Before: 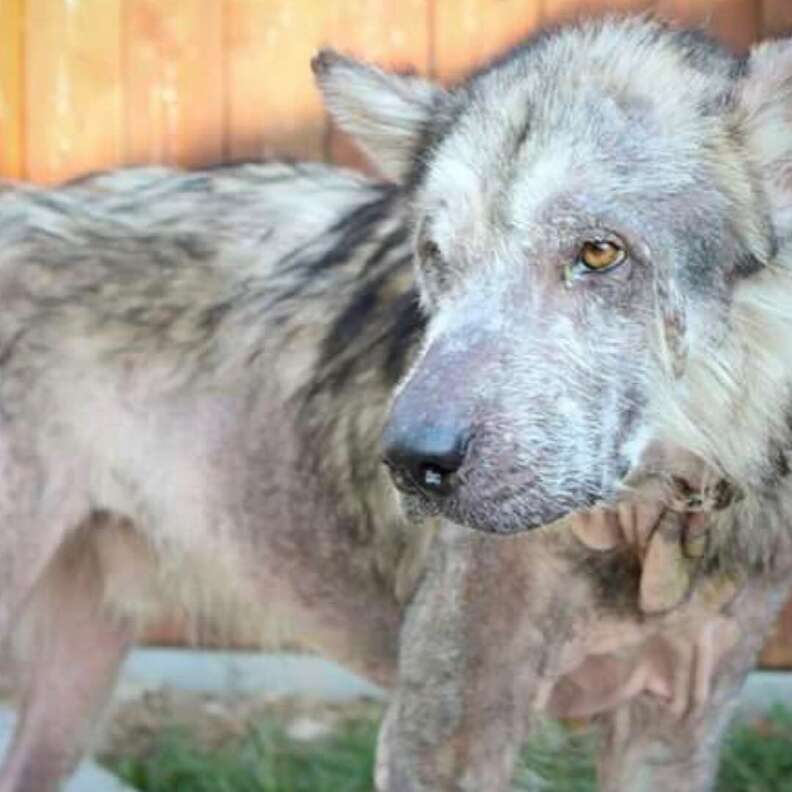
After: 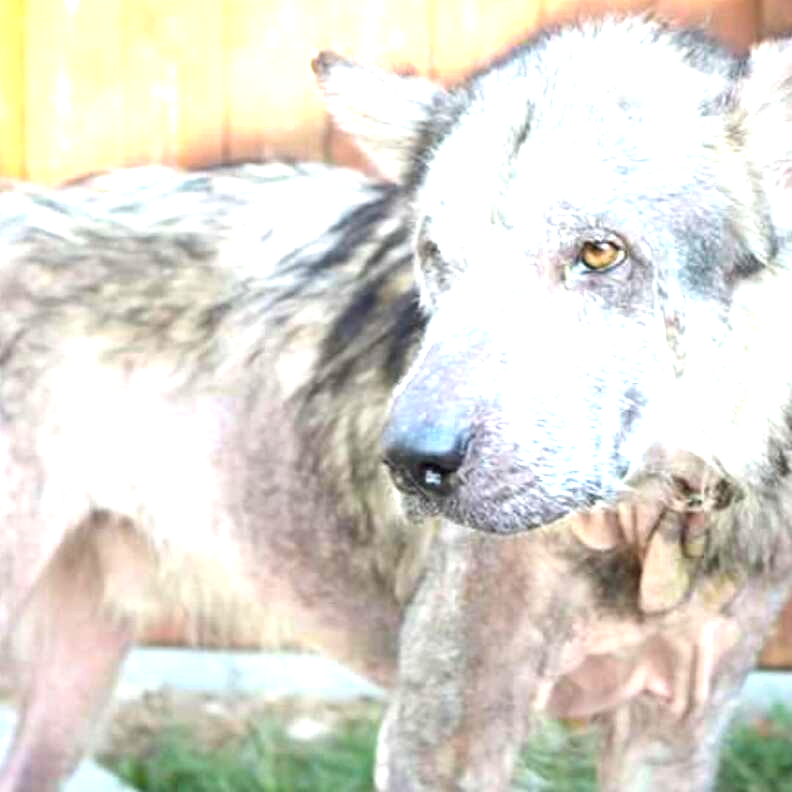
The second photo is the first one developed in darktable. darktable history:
exposure: black level correction 0, exposure 1.178 EV, compensate exposure bias true, compensate highlight preservation false
